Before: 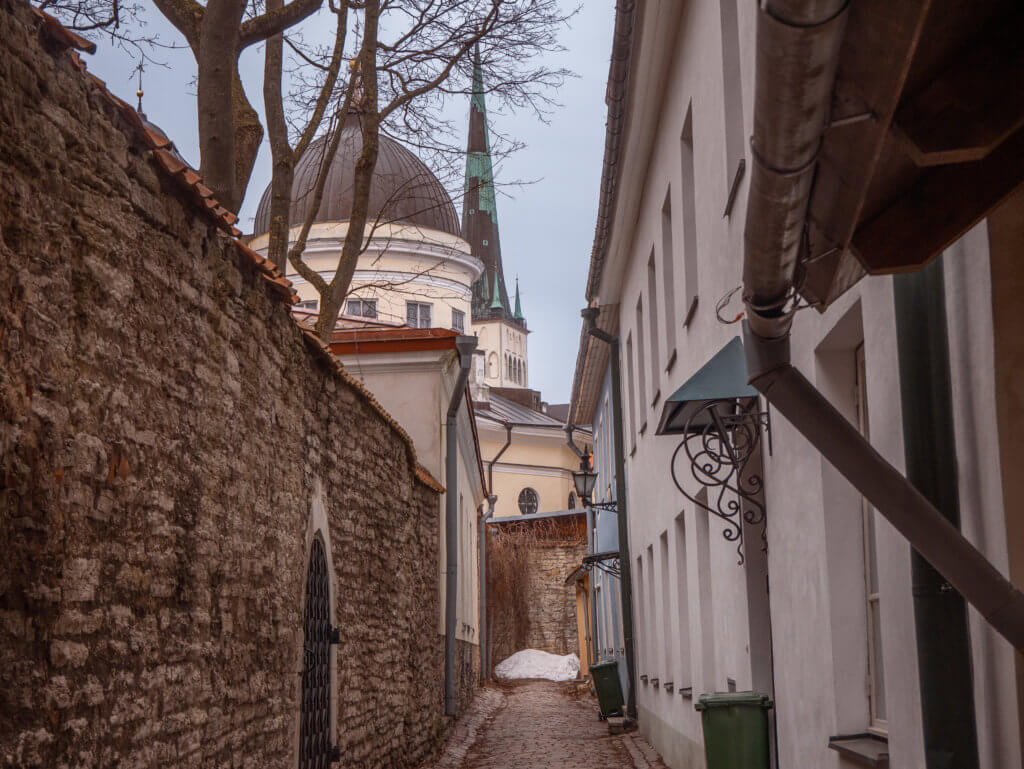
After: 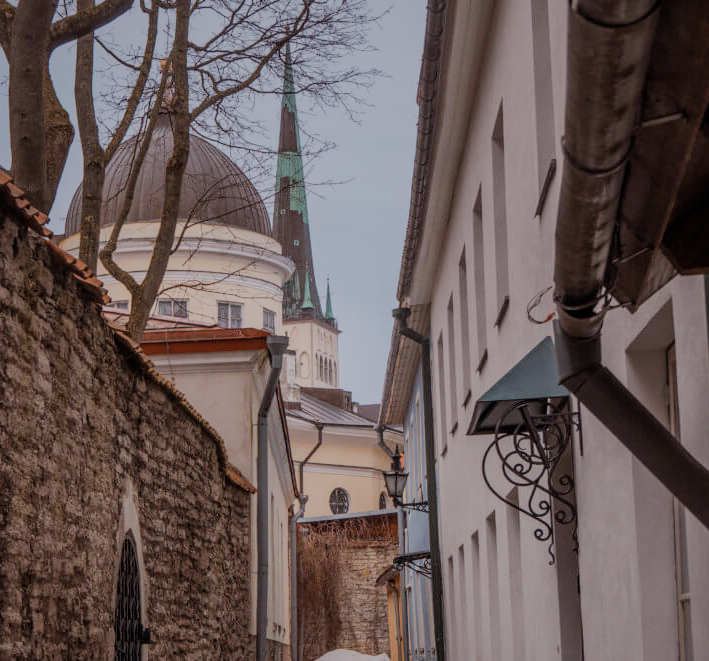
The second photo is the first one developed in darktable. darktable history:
filmic rgb: black relative exposure -7.65 EV, white relative exposure 4.56 EV, hardness 3.61
crop: left 18.479%, right 12.2%, bottom 13.971%
shadows and highlights: shadows 25, highlights -70
